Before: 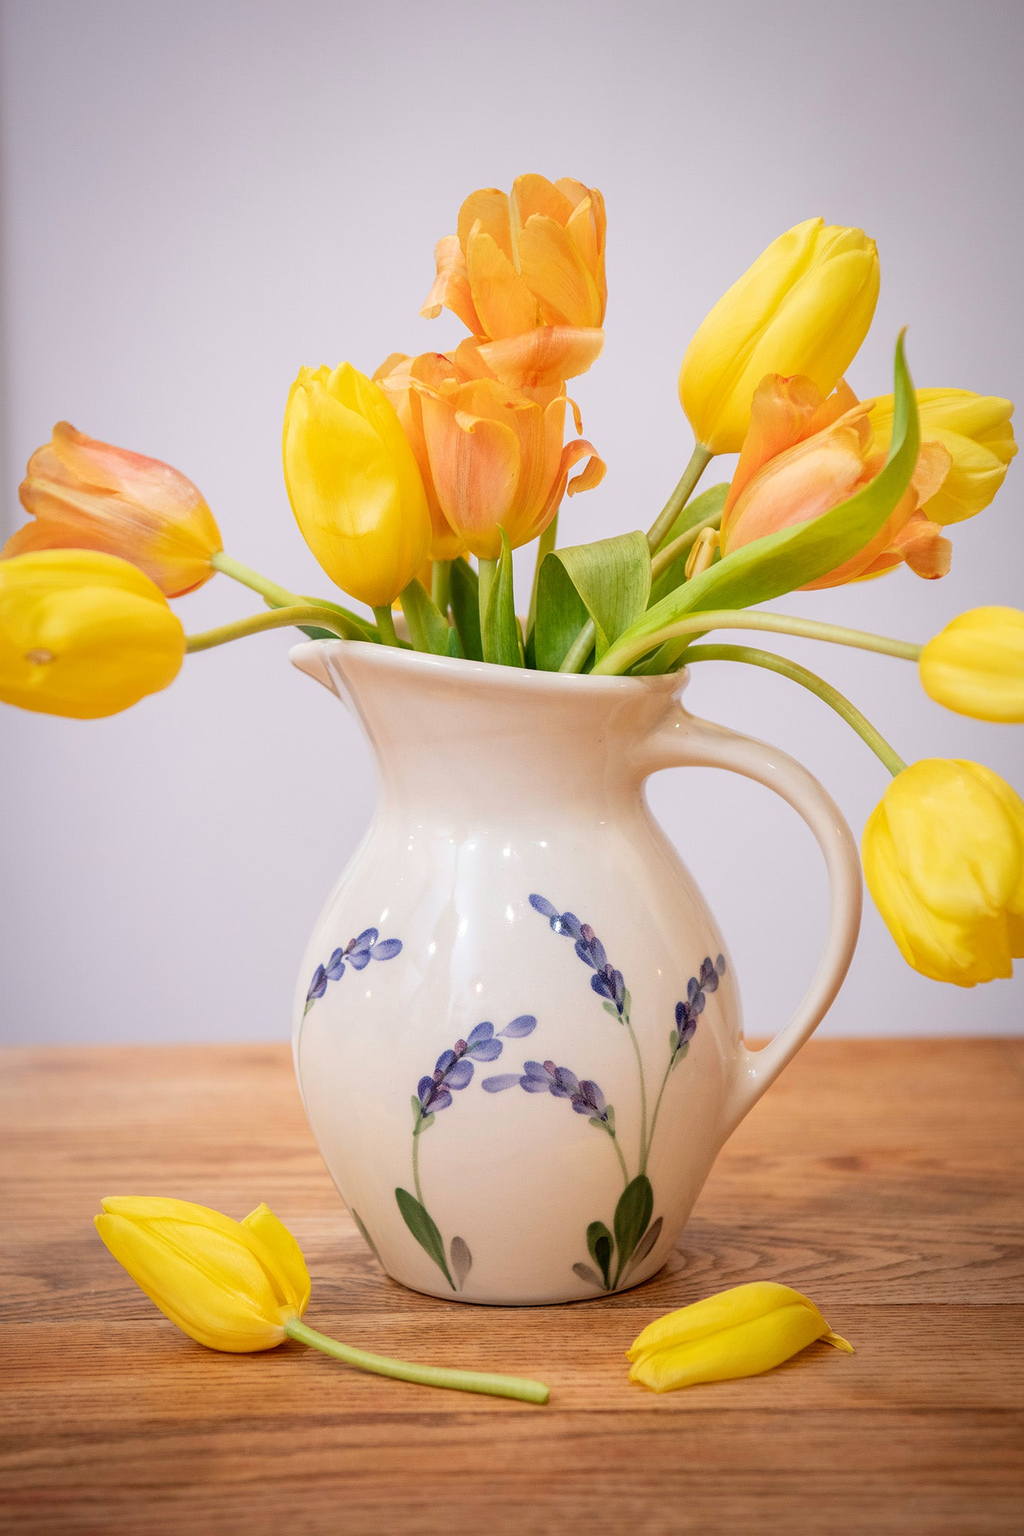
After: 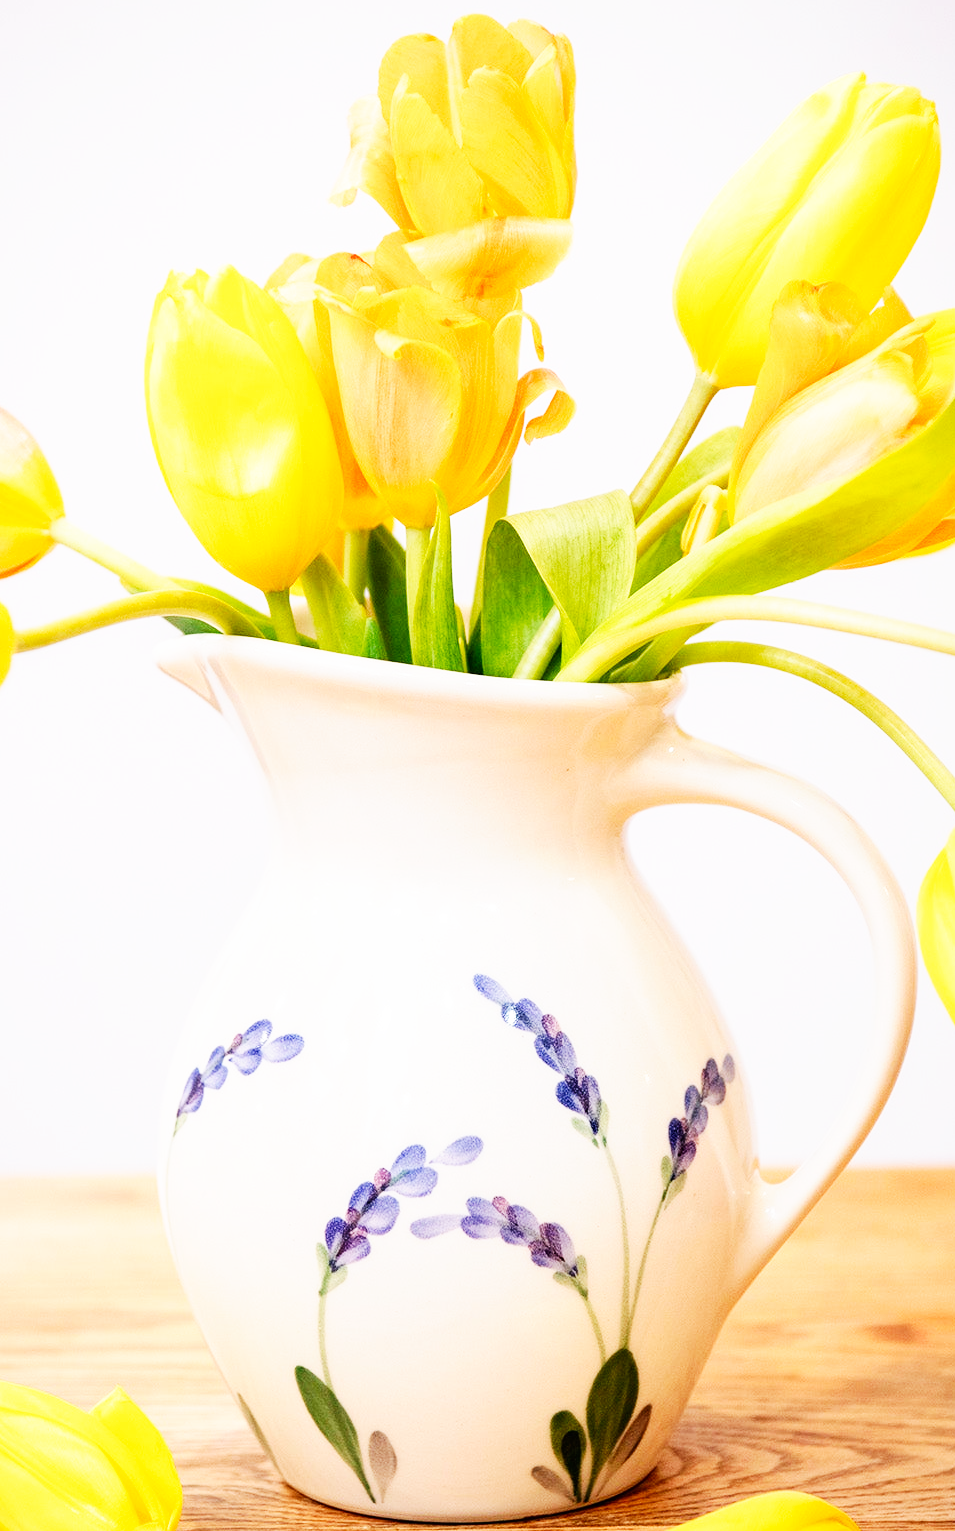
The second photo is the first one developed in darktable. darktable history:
base curve: curves: ch0 [(0, 0) (0.007, 0.004) (0.027, 0.03) (0.046, 0.07) (0.207, 0.54) (0.442, 0.872) (0.673, 0.972) (1, 1)], preserve colors none
crop and rotate: left 17.046%, top 10.659%, right 12.989%, bottom 14.553%
